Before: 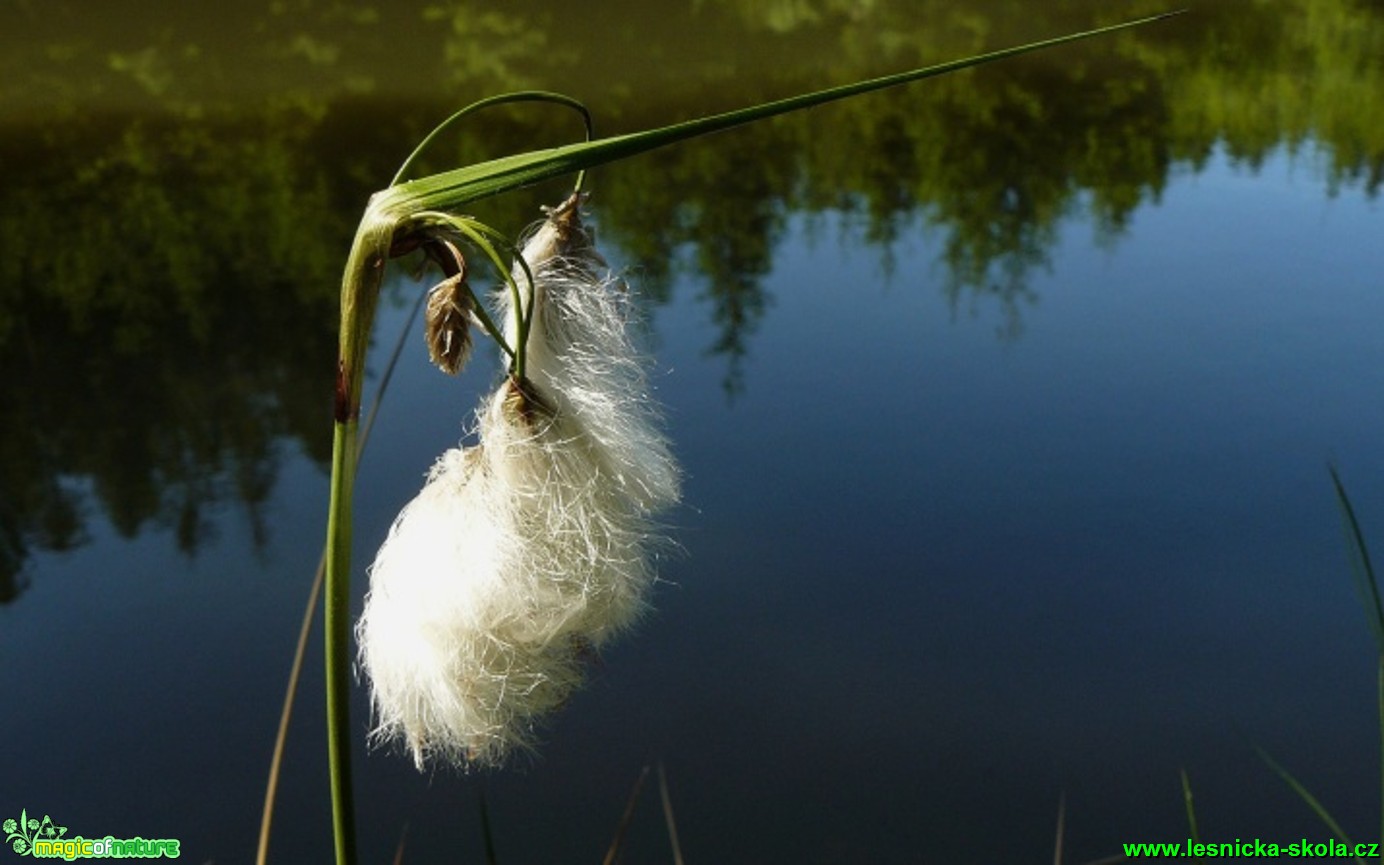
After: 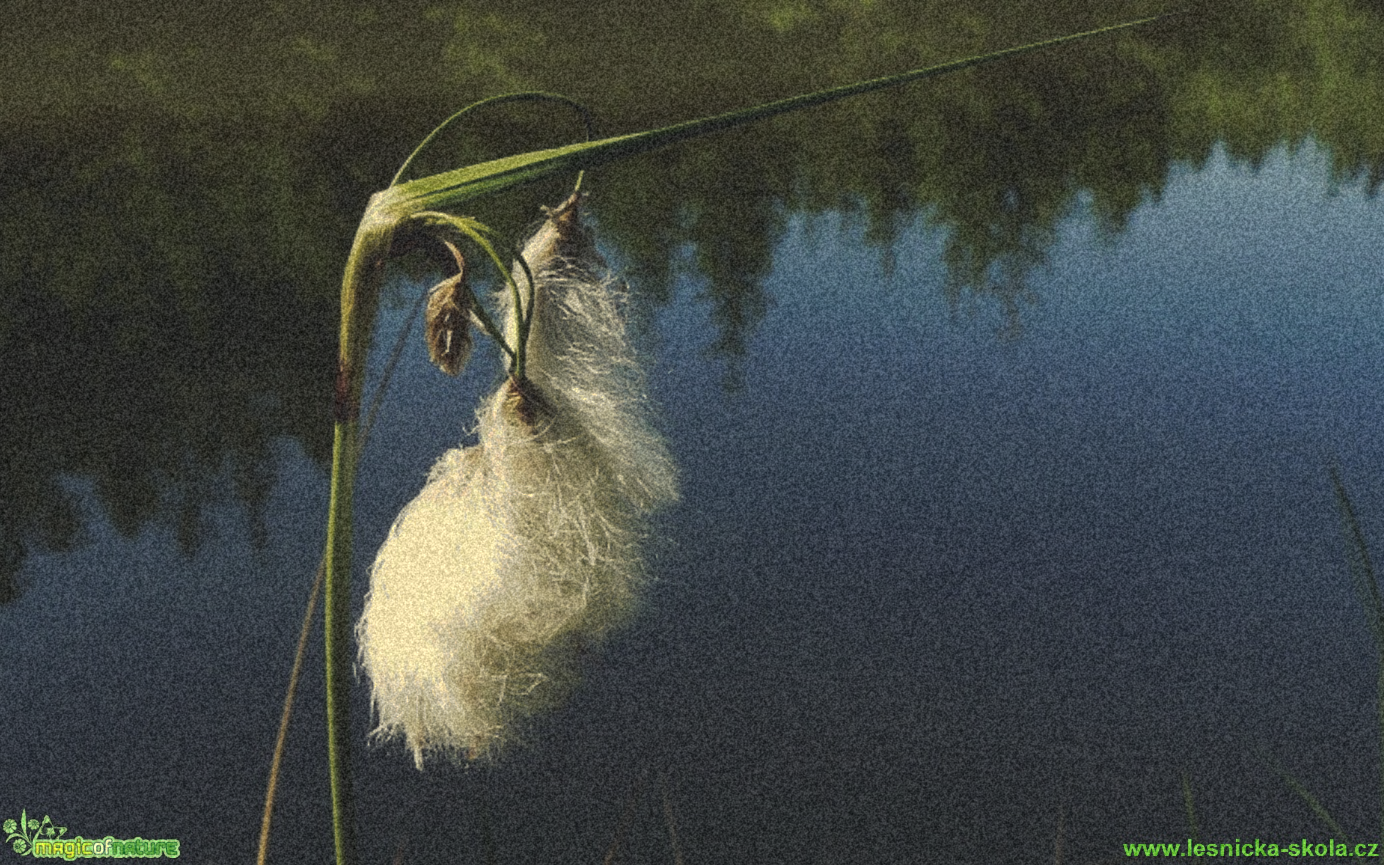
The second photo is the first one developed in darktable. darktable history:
color balance rgb: shadows lift › chroma 2%, shadows lift › hue 263°, highlights gain › chroma 8%, highlights gain › hue 84°, linear chroma grading › global chroma -15%, saturation formula JzAzBz (2021)
grain: coarseness 46.9 ISO, strength 50.21%, mid-tones bias 0%
tone curve: curves: ch0 [(0, 0) (0.003, 0.149) (0.011, 0.152) (0.025, 0.154) (0.044, 0.164) (0.069, 0.179) (0.1, 0.194) (0.136, 0.211) (0.177, 0.232) (0.224, 0.258) (0.277, 0.289) (0.335, 0.326) (0.399, 0.371) (0.468, 0.438) (0.543, 0.504) (0.623, 0.569) (0.709, 0.642) (0.801, 0.716) (0.898, 0.775) (1, 1)], preserve colors none
